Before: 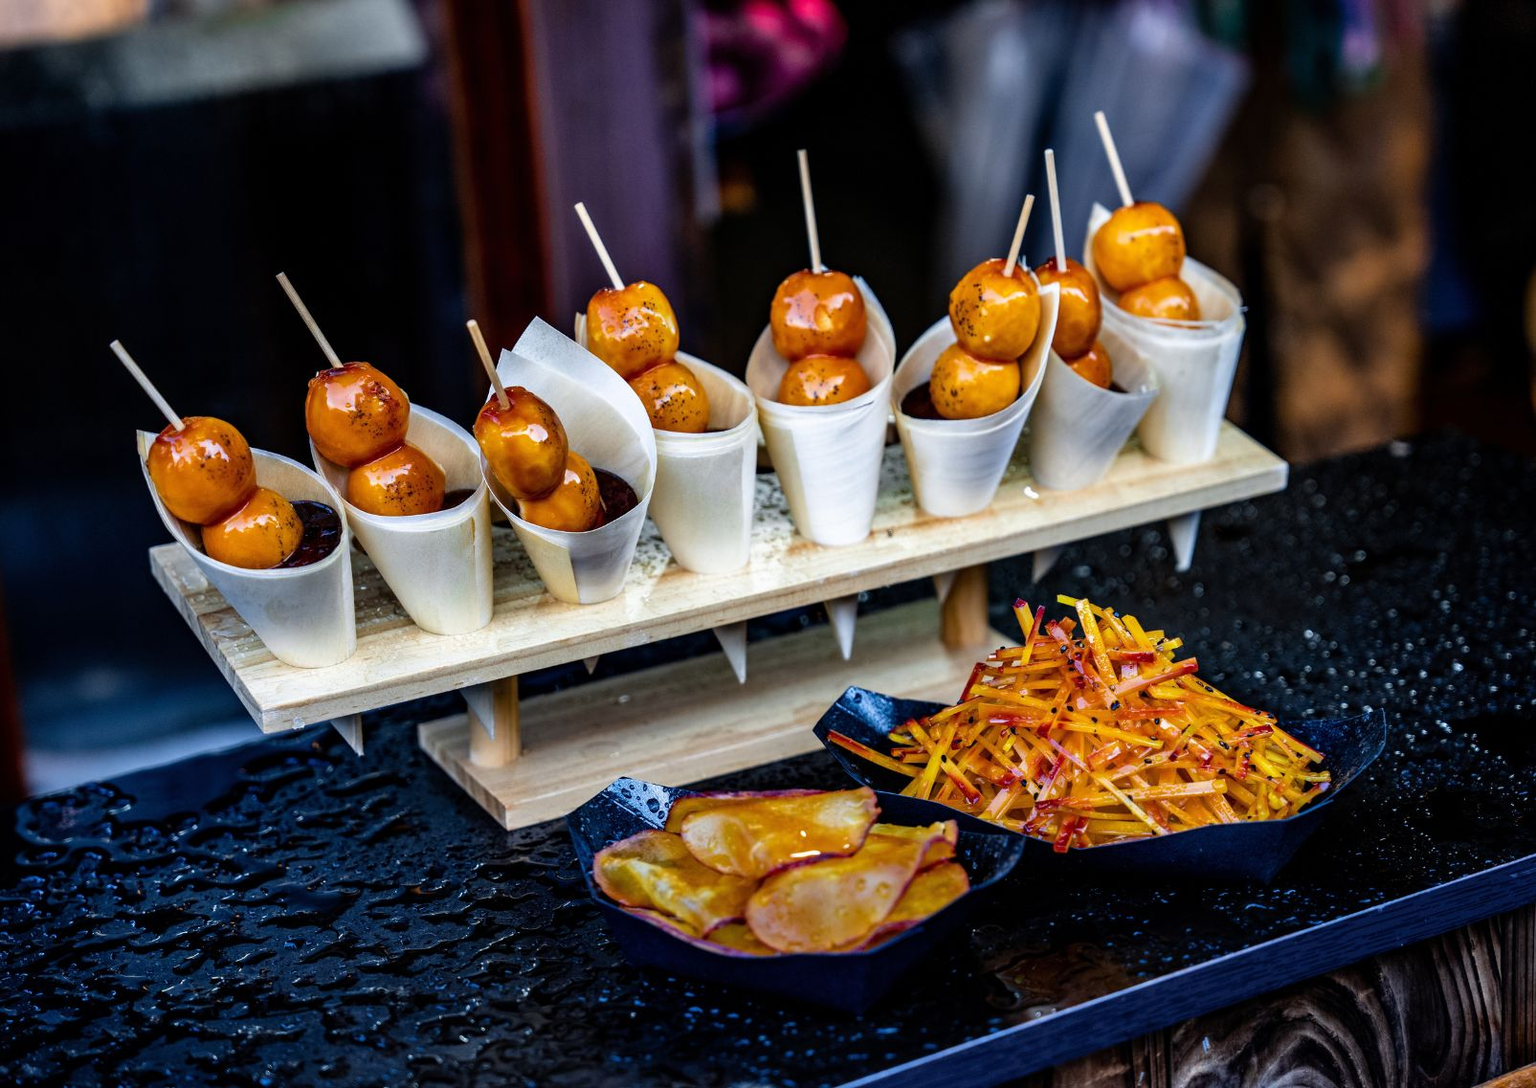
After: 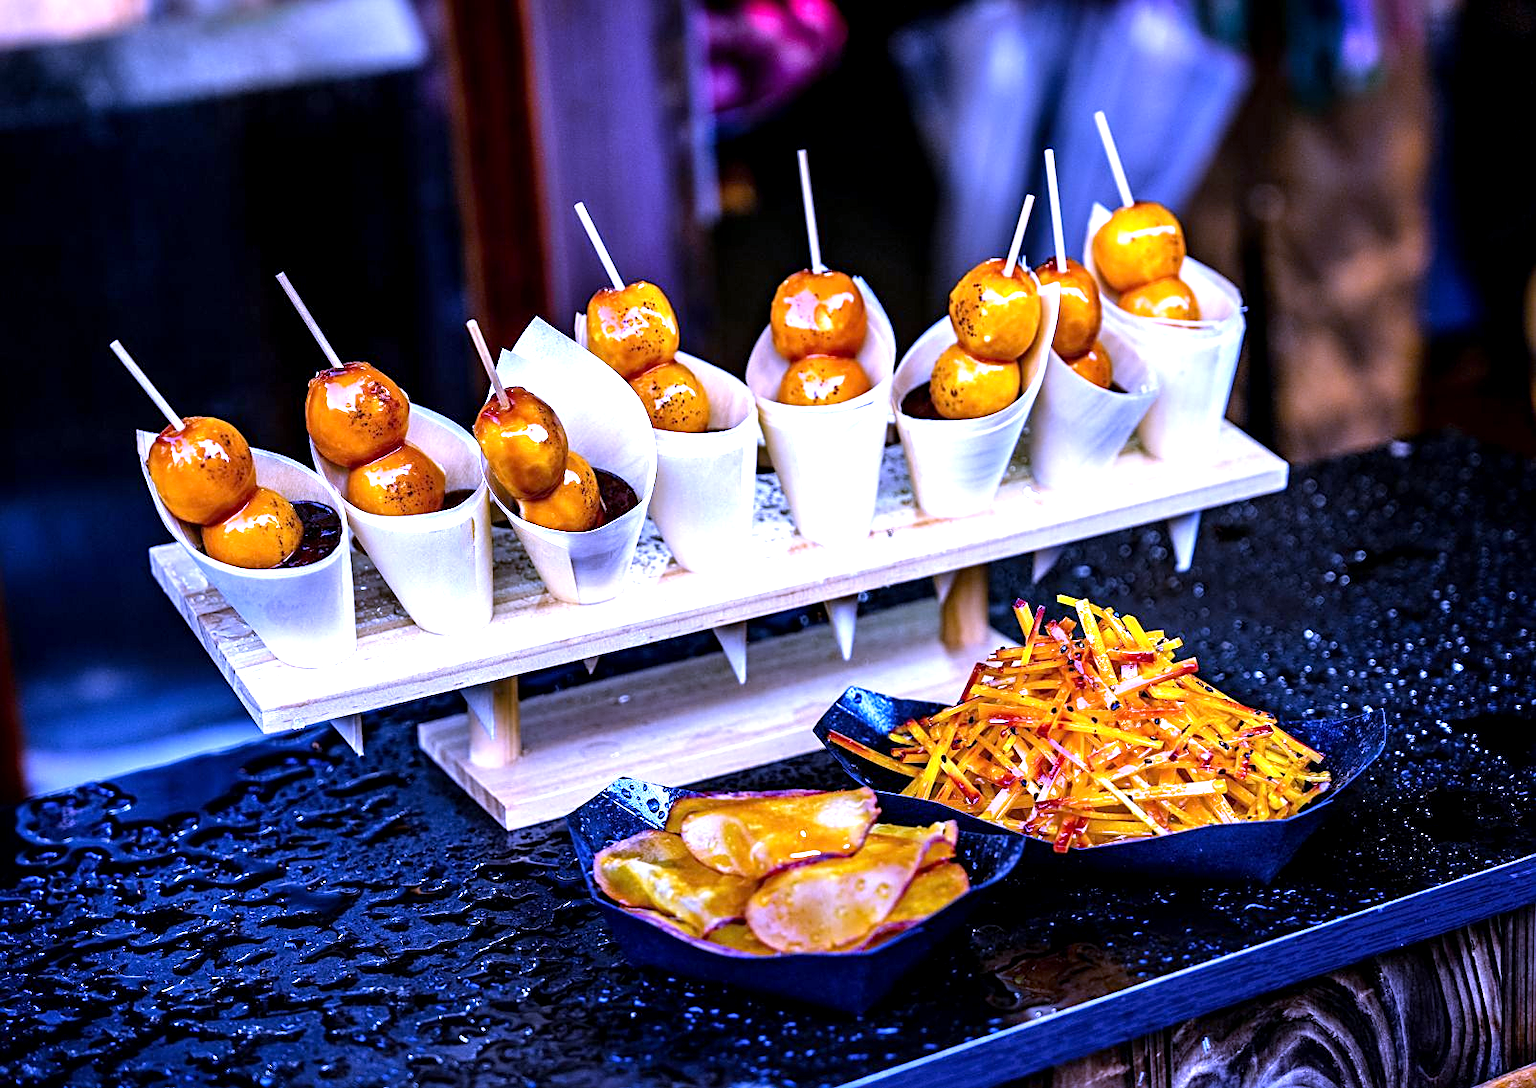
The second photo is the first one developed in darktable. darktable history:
white balance: red 0.98, blue 1.61
exposure: black level correction 0.001, exposure 0.955 EV, compensate exposure bias true, compensate highlight preservation false
sharpen: on, module defaults
